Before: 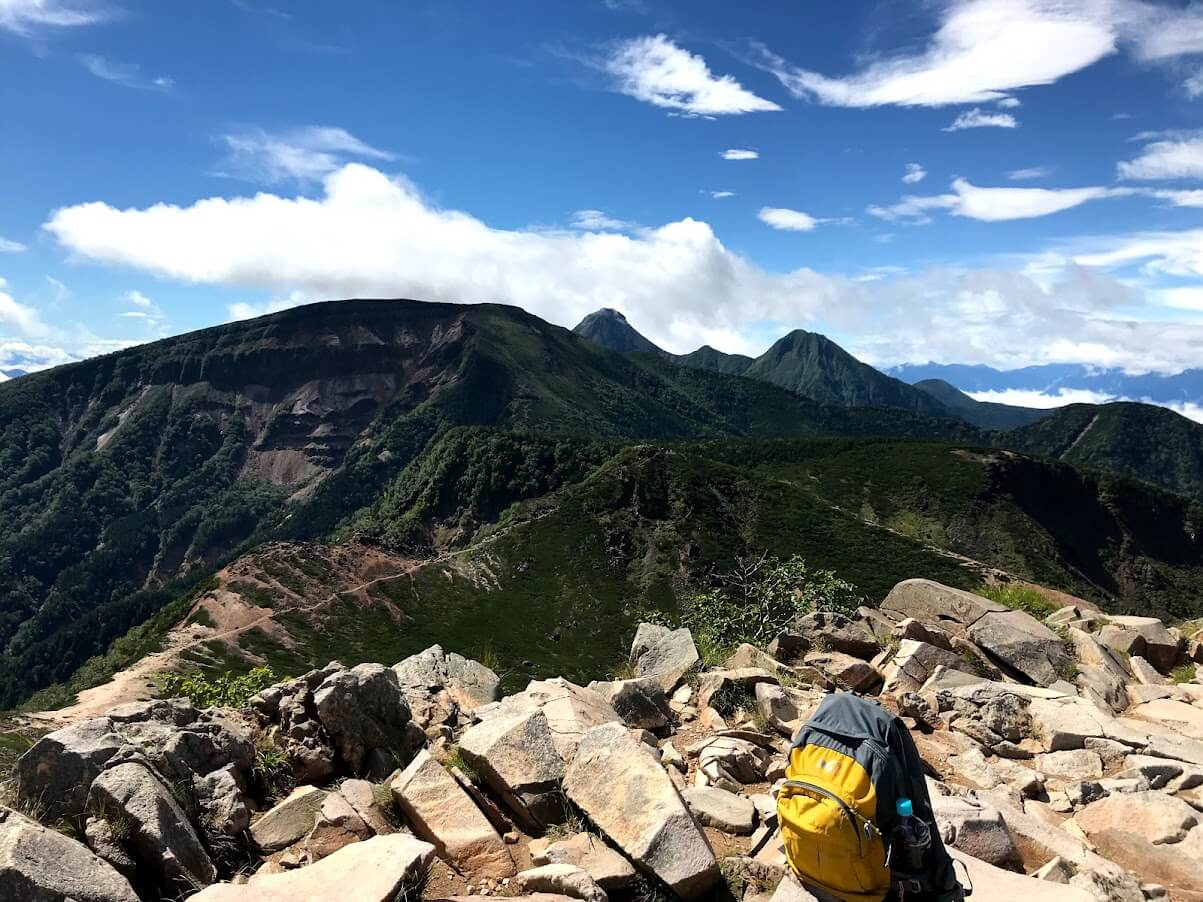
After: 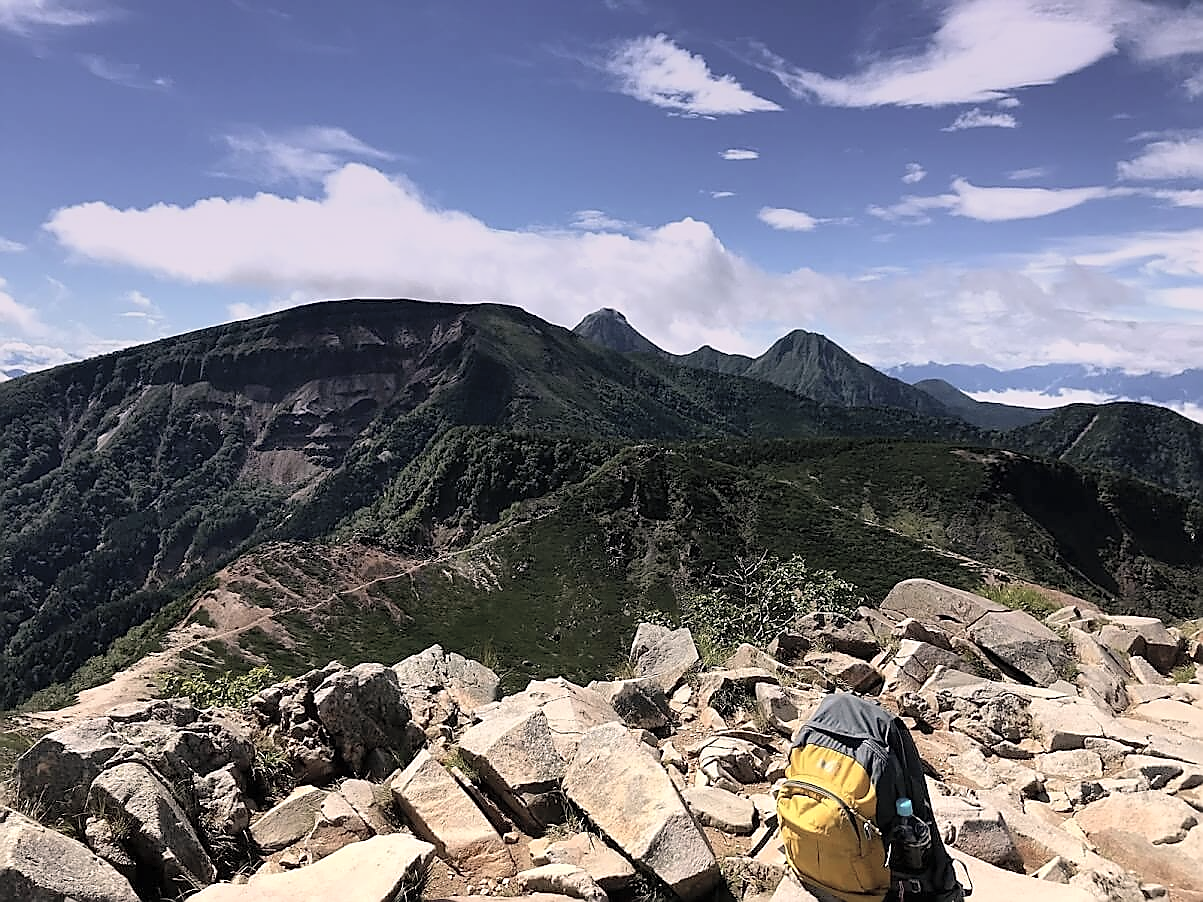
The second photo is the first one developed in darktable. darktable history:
contrast brightness saturation: brightness 0.15
sharpen: radius 1.4, amount 1.25, threshold 0.7
graduated density: hue 238.83°, saturation 50%
color correction: highlights a* 5.59, highlights b* 5.24, saturation 0.68
